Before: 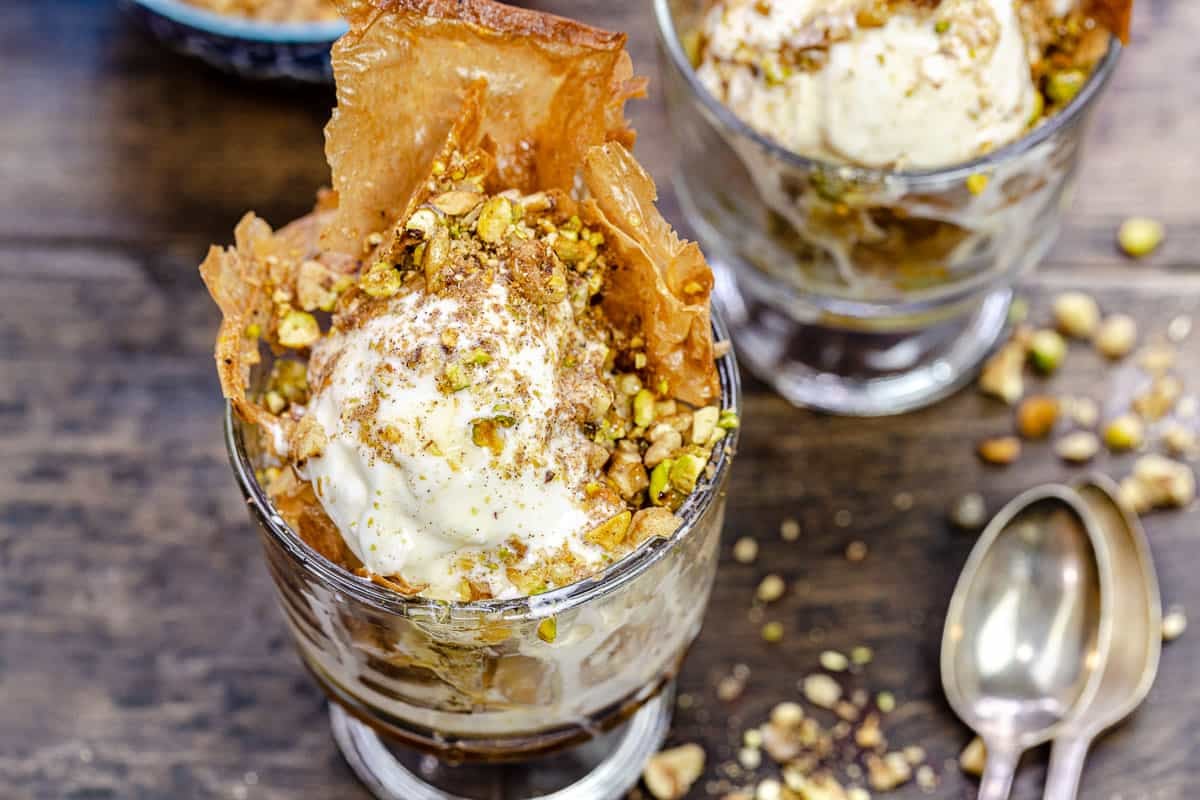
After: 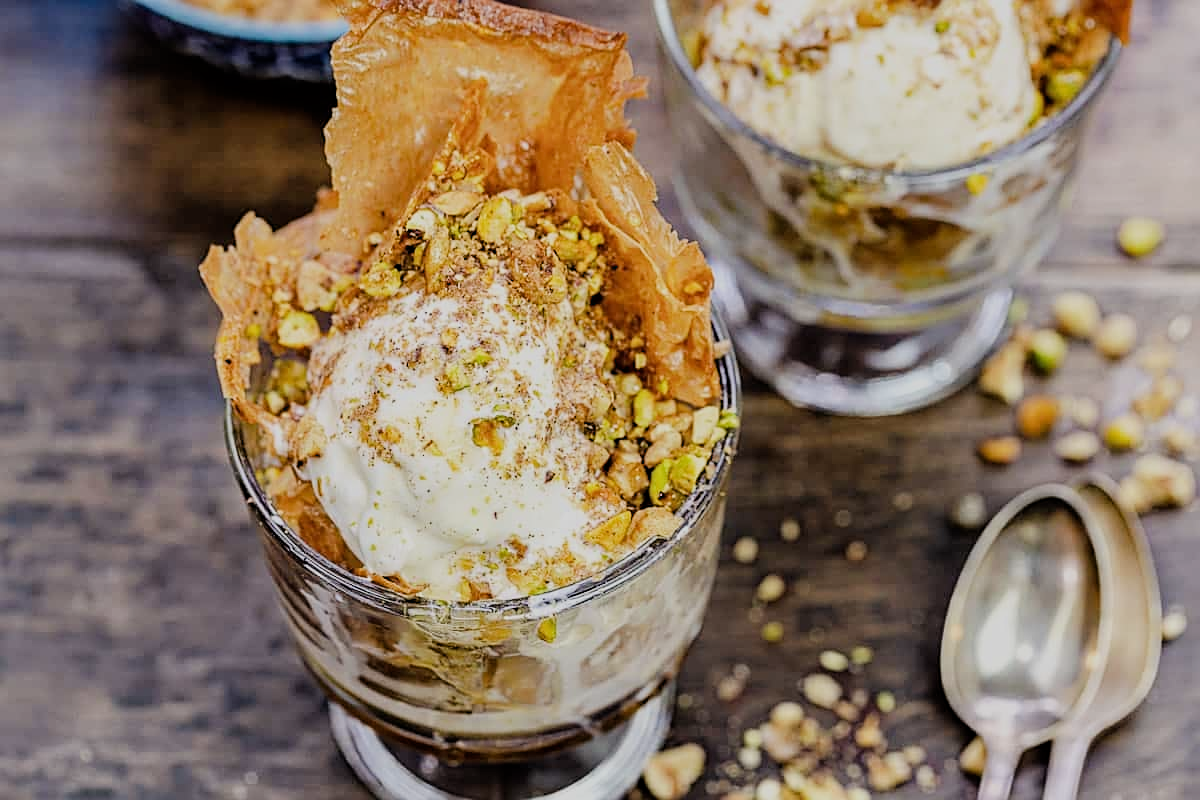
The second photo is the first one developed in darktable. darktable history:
sharpen: on, module defaults
filmic rgb: black relative exposure -16 EV, white relative exposure 6.9 EV, hardness 4.69
